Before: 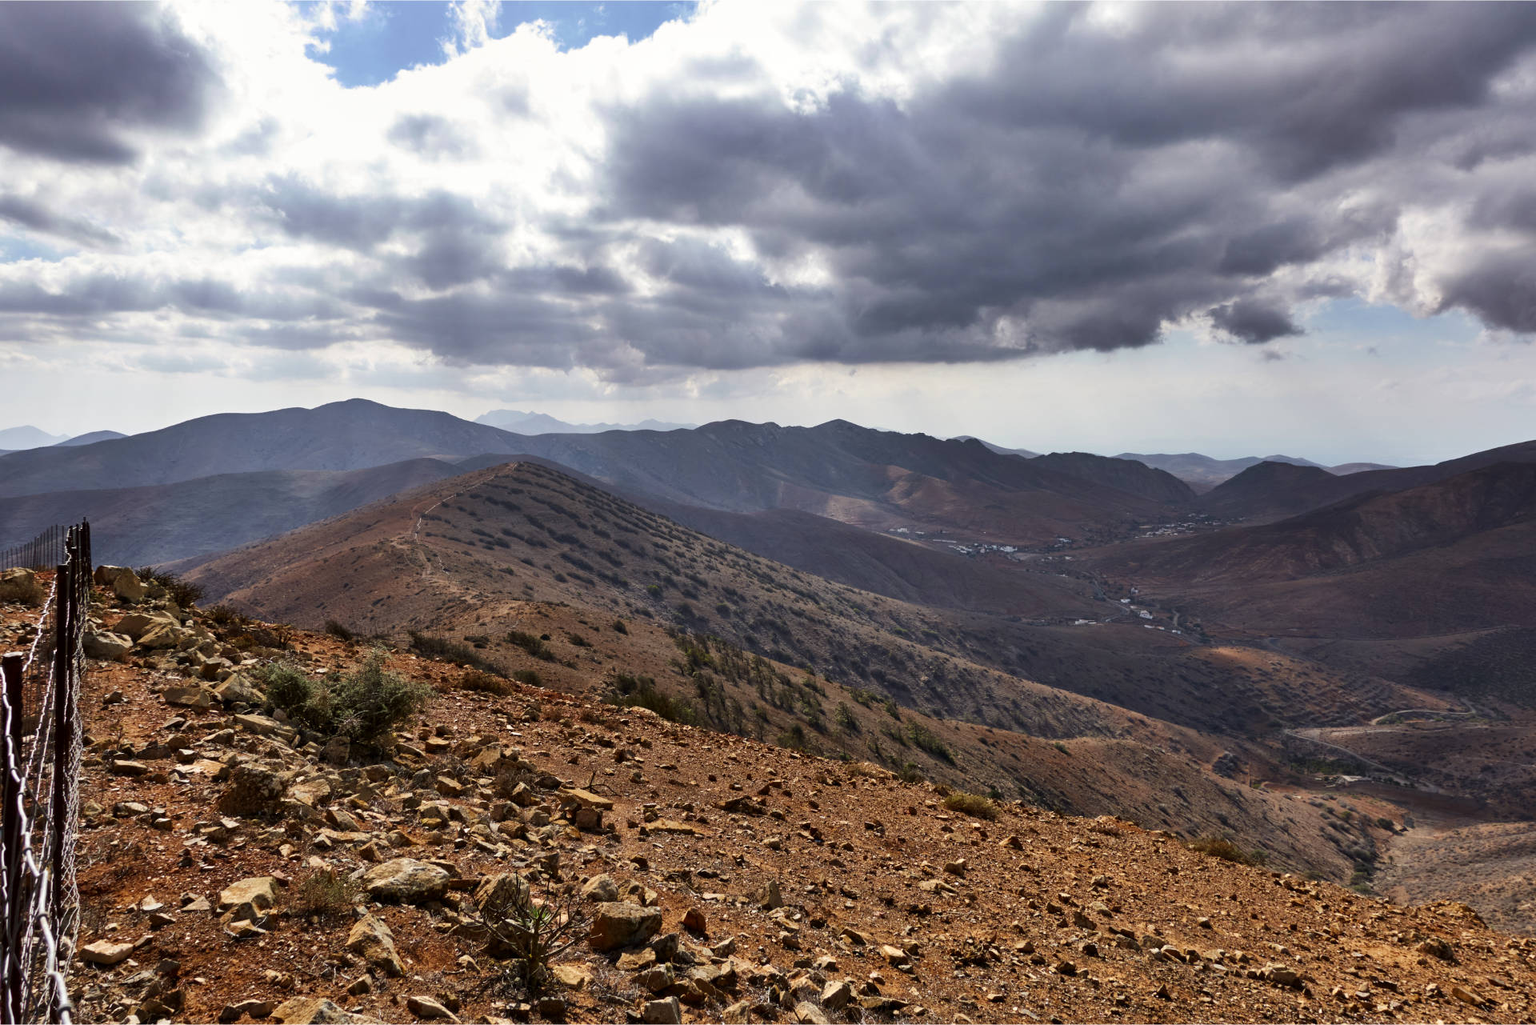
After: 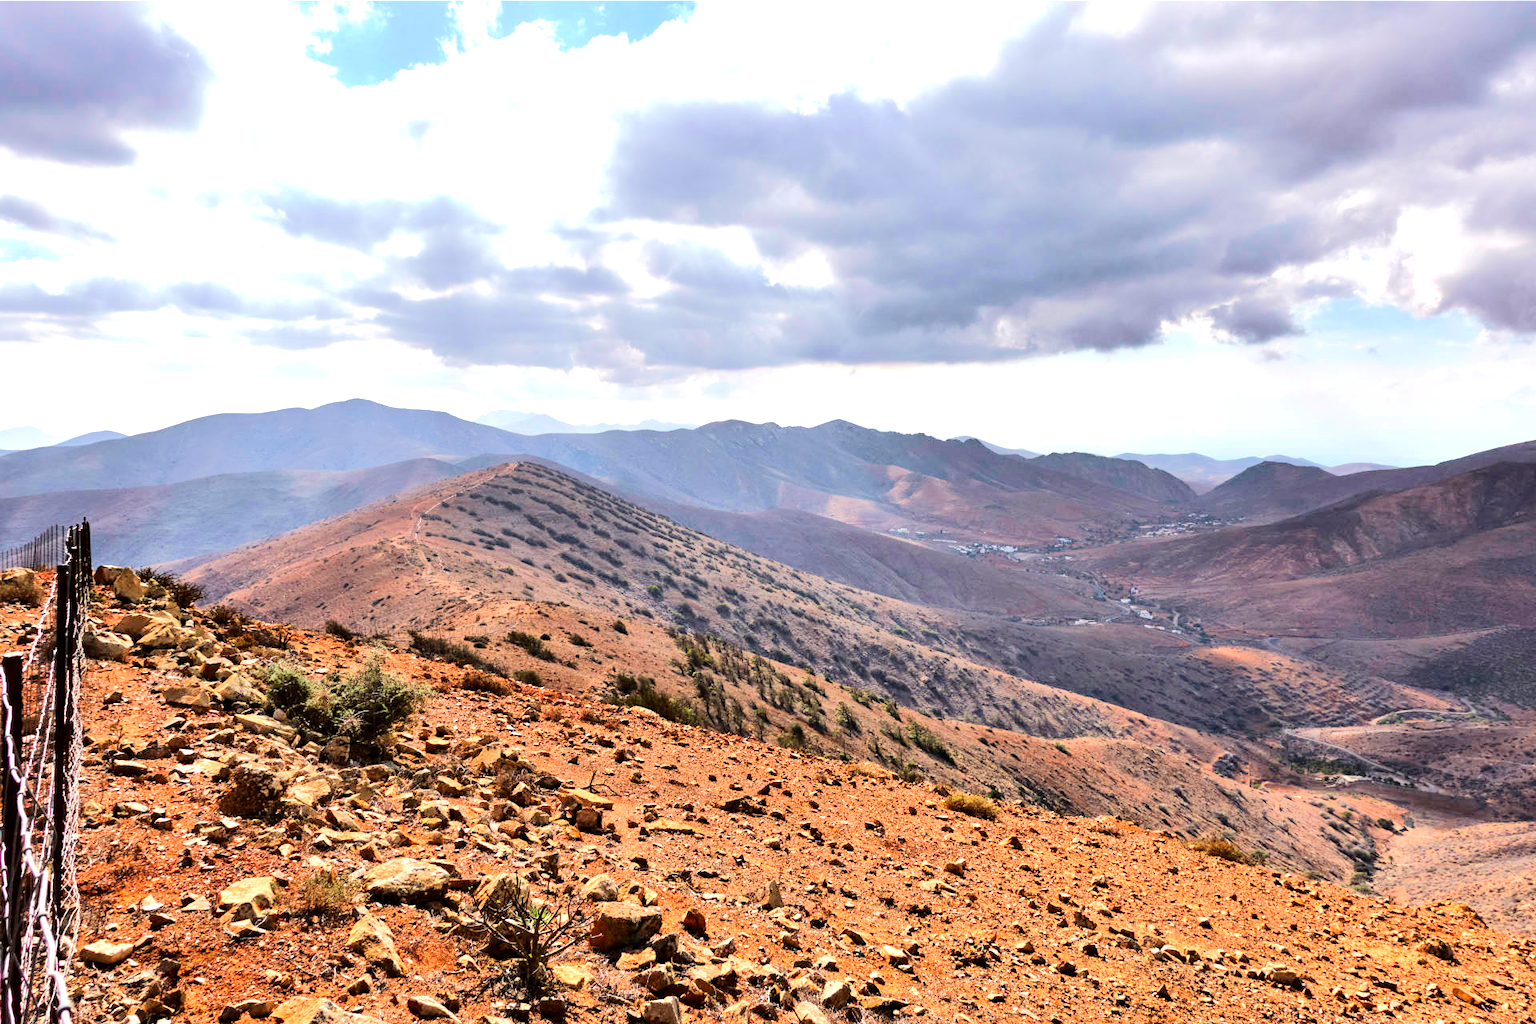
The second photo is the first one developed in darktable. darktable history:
exposure: black level correction 0, exposure 0.702 EV, compensate highlight preservation false
tone equalizer: -7 EV 0.148 EV, -6 EV 0.627 EV, -5 EV 1.15 EV, -4 EV 1.34 EV, -3 EV 1.18 EV, -2 EV 0.6 EV, -1 EV 0.162 EV, edges refinement/feathering 500, mask exposure compensation -1.57 EV, preserve details no
